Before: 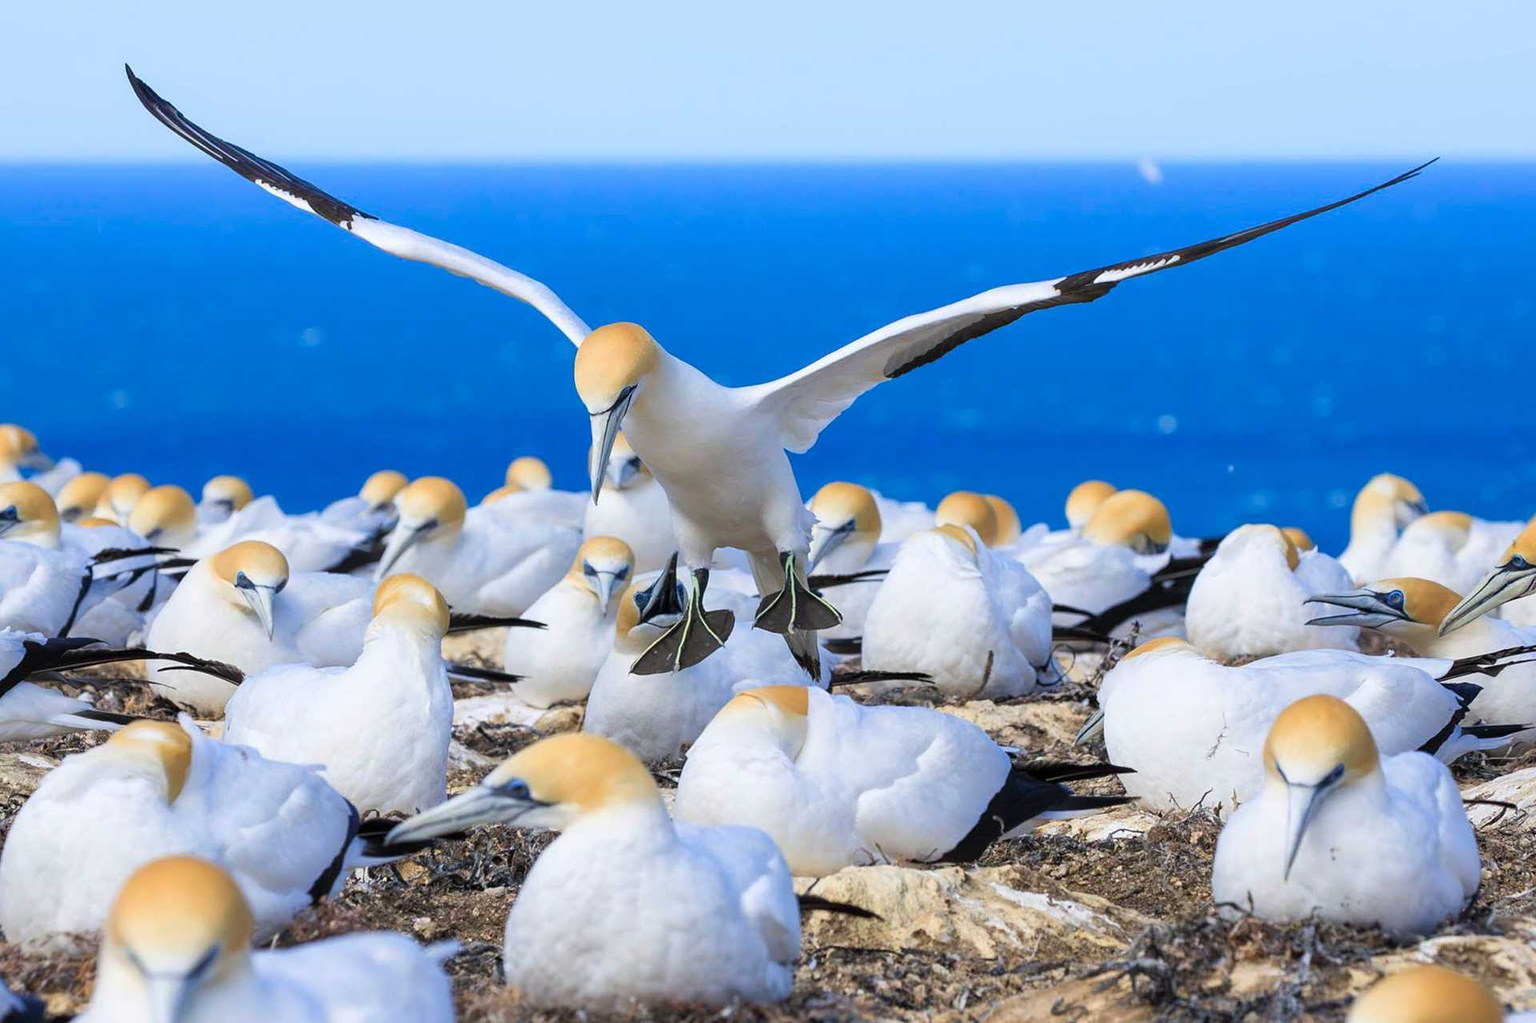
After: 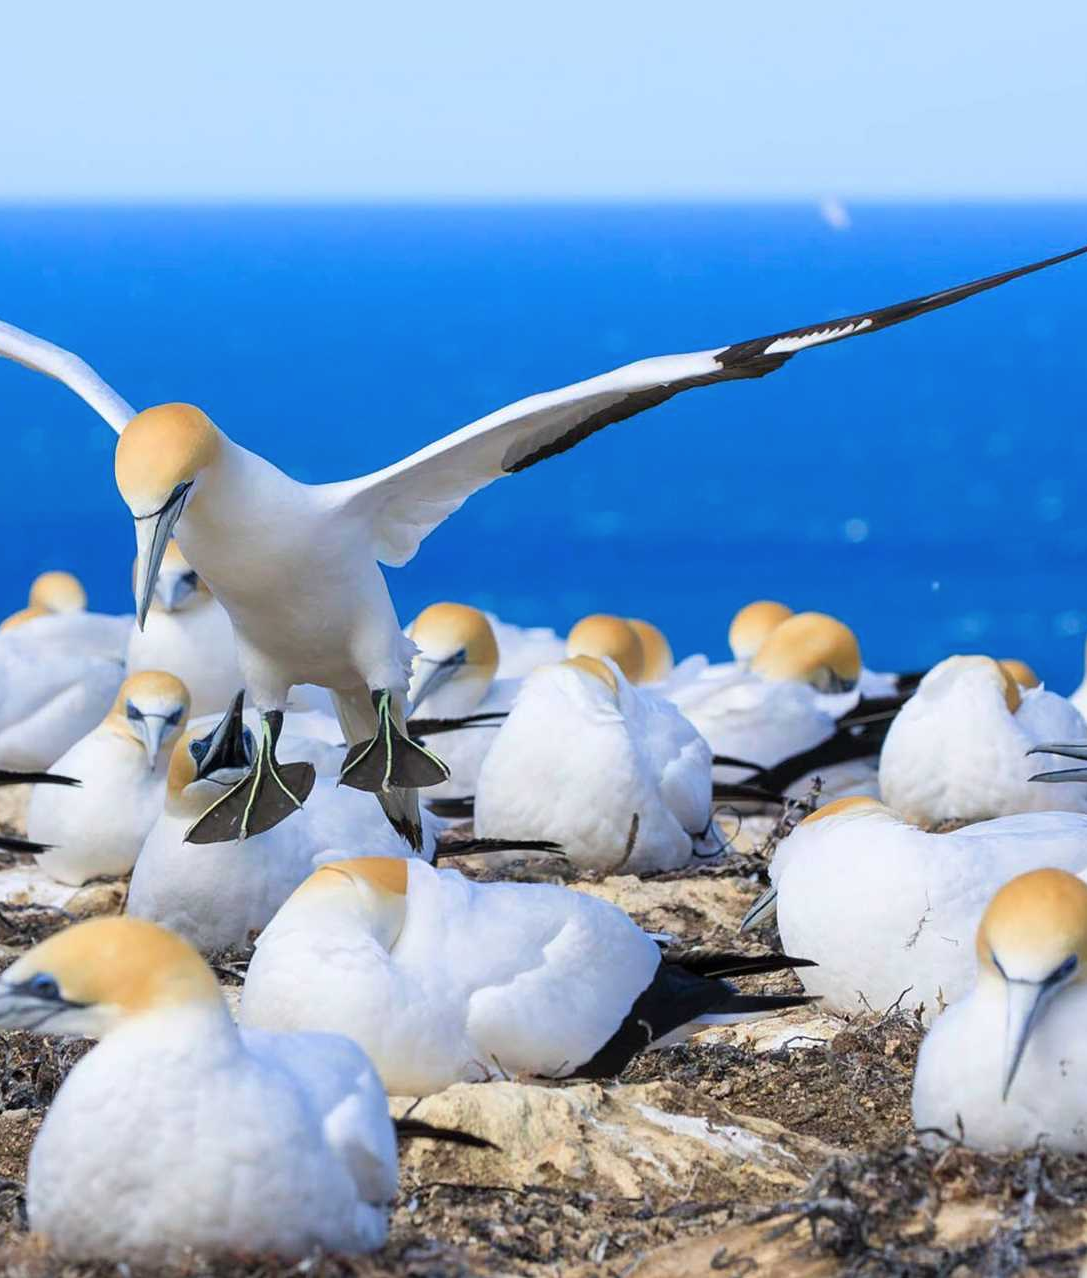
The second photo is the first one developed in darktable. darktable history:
color balance rgb: linear chroma grading › global chroma 1.5%, linear chroma grading › mid-tones -1%, perceptual saturation grading › global saturation -3%, perceptual saturation grading › shadows -2%
crop: left 31.458%, top 0%, right 11.876%
